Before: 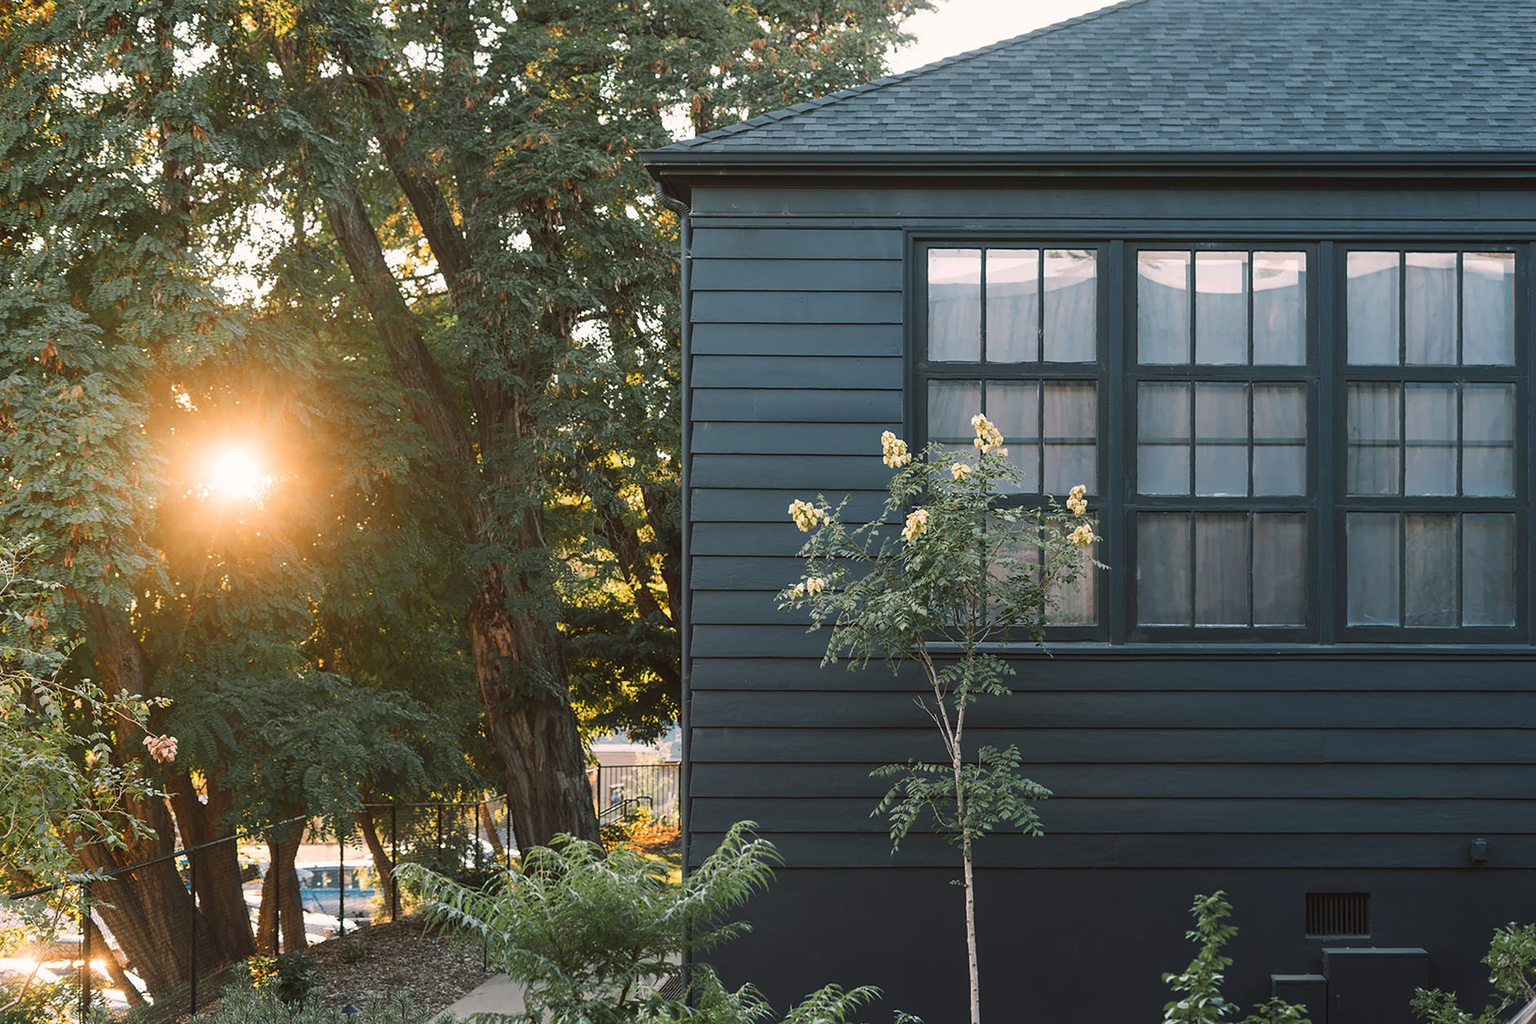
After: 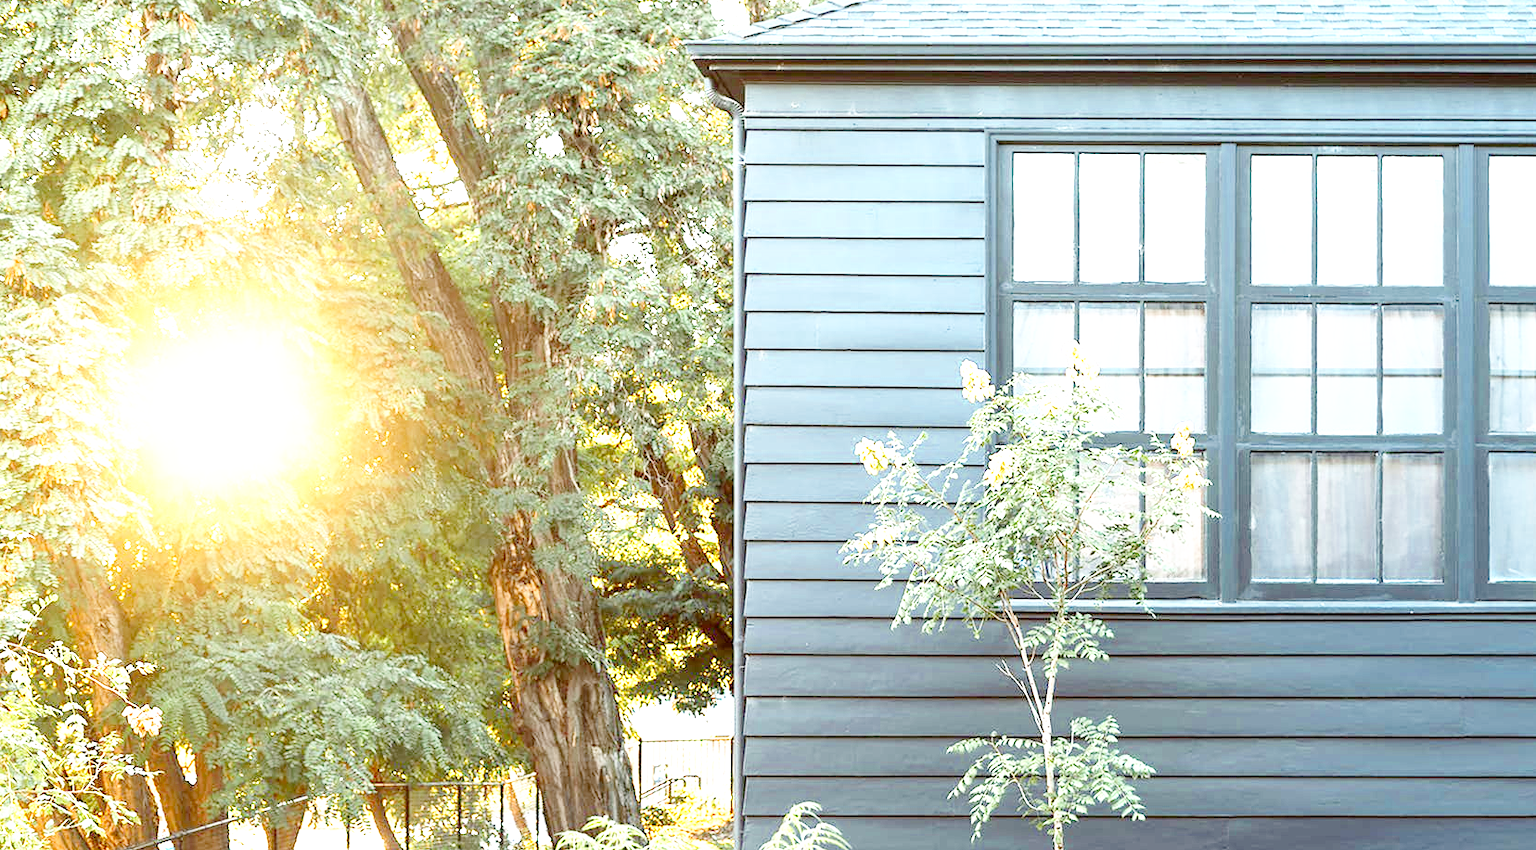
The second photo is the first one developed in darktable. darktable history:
crop and rotate: left 2.325%, top 11.16%, right 9.555%, bottom 15.603%
exposure: black level correction 0.006, exposure 2.07 EV, compensate highlight preservation false
color zones: curves: ch0 [(0.25, 0.5) (0.463, 0.627) (0.484, 0.637) (0.75, 0.5)]
base curve: curves: ch0 [(0, 0) (0.008, 0.007) (0.022, 0.029) (0.048, 0.089) (0.092, 0.197) (0.191, 0.399) (0.275, 0.534) (0.357, 0.65) (0.477, 0.78) (0.542, 0.833) (0.799, 0.973) (1, 1)], preserve colors none
